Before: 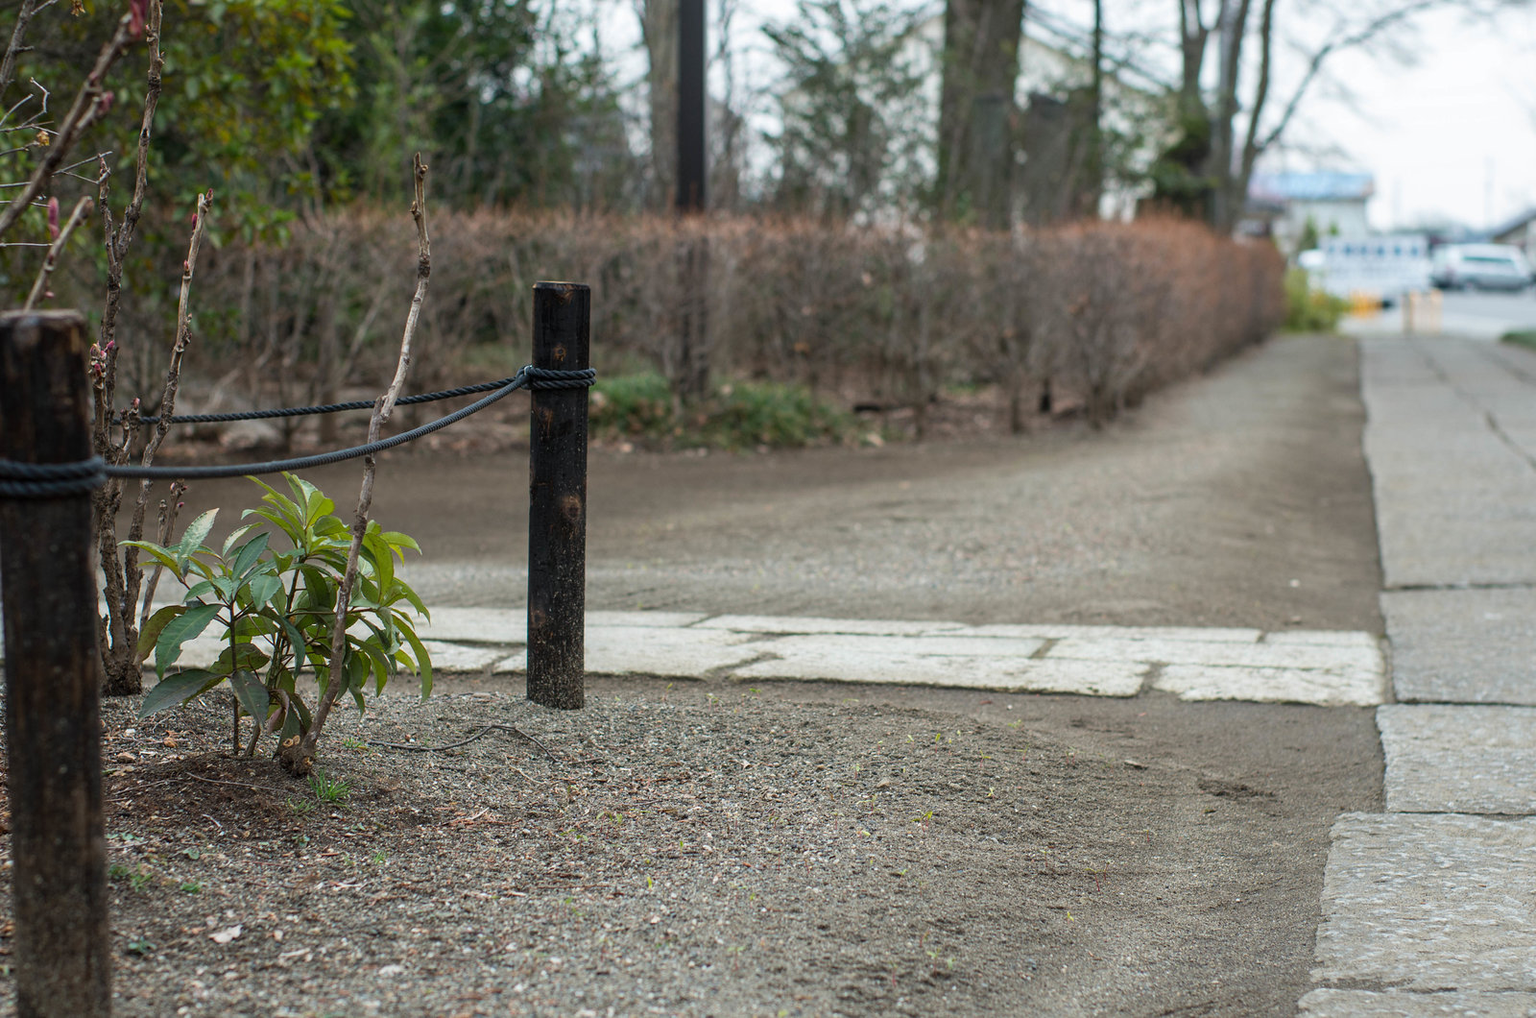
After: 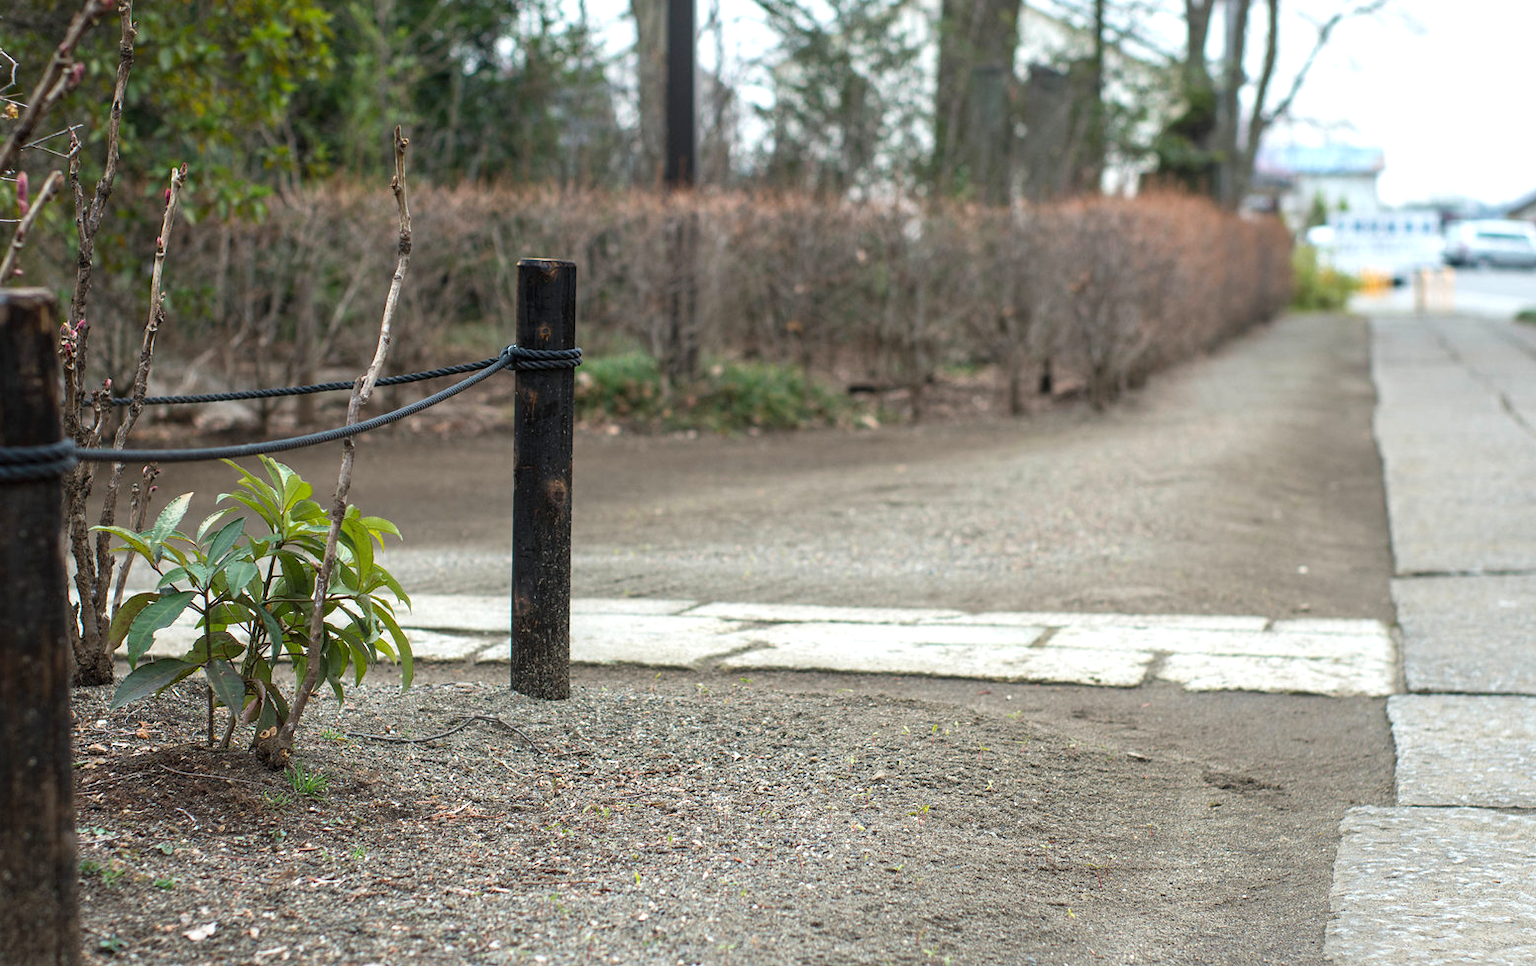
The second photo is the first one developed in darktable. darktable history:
exposure: exposure 0.504 EV, compensate highlight preservation false
crop: left 2.112%, top 3.054%, right 0.94%, bottom 4.822%
